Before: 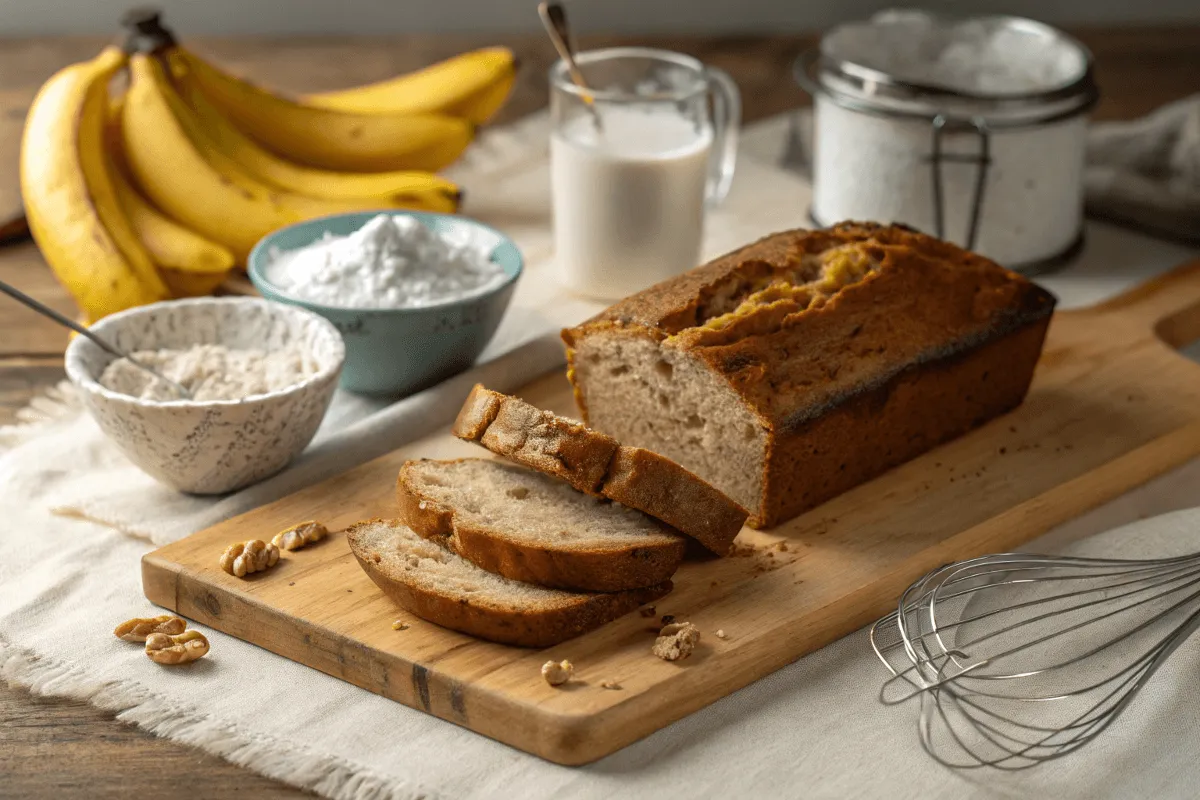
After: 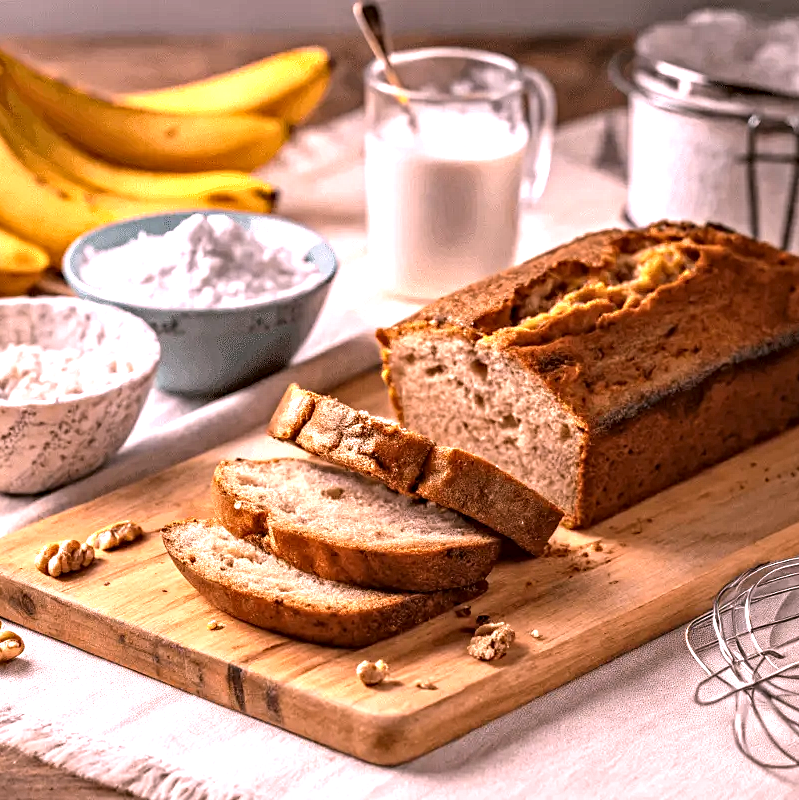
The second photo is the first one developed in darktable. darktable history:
white balance: red 1.188, blue 1.11
exposure: black level correction 0, exposure 0.7 EV, compensate exposure bias true, compensate highlight preservation false
crop: left 15.419%, right 17.914%
contrast equalizer: octaves 7, y [[0.5, 0.542, 0.583, 0.625, 0.667, 0.708], [0.5 ×6], [0.5 ×6], [0 ×6], [0 ×6]]
